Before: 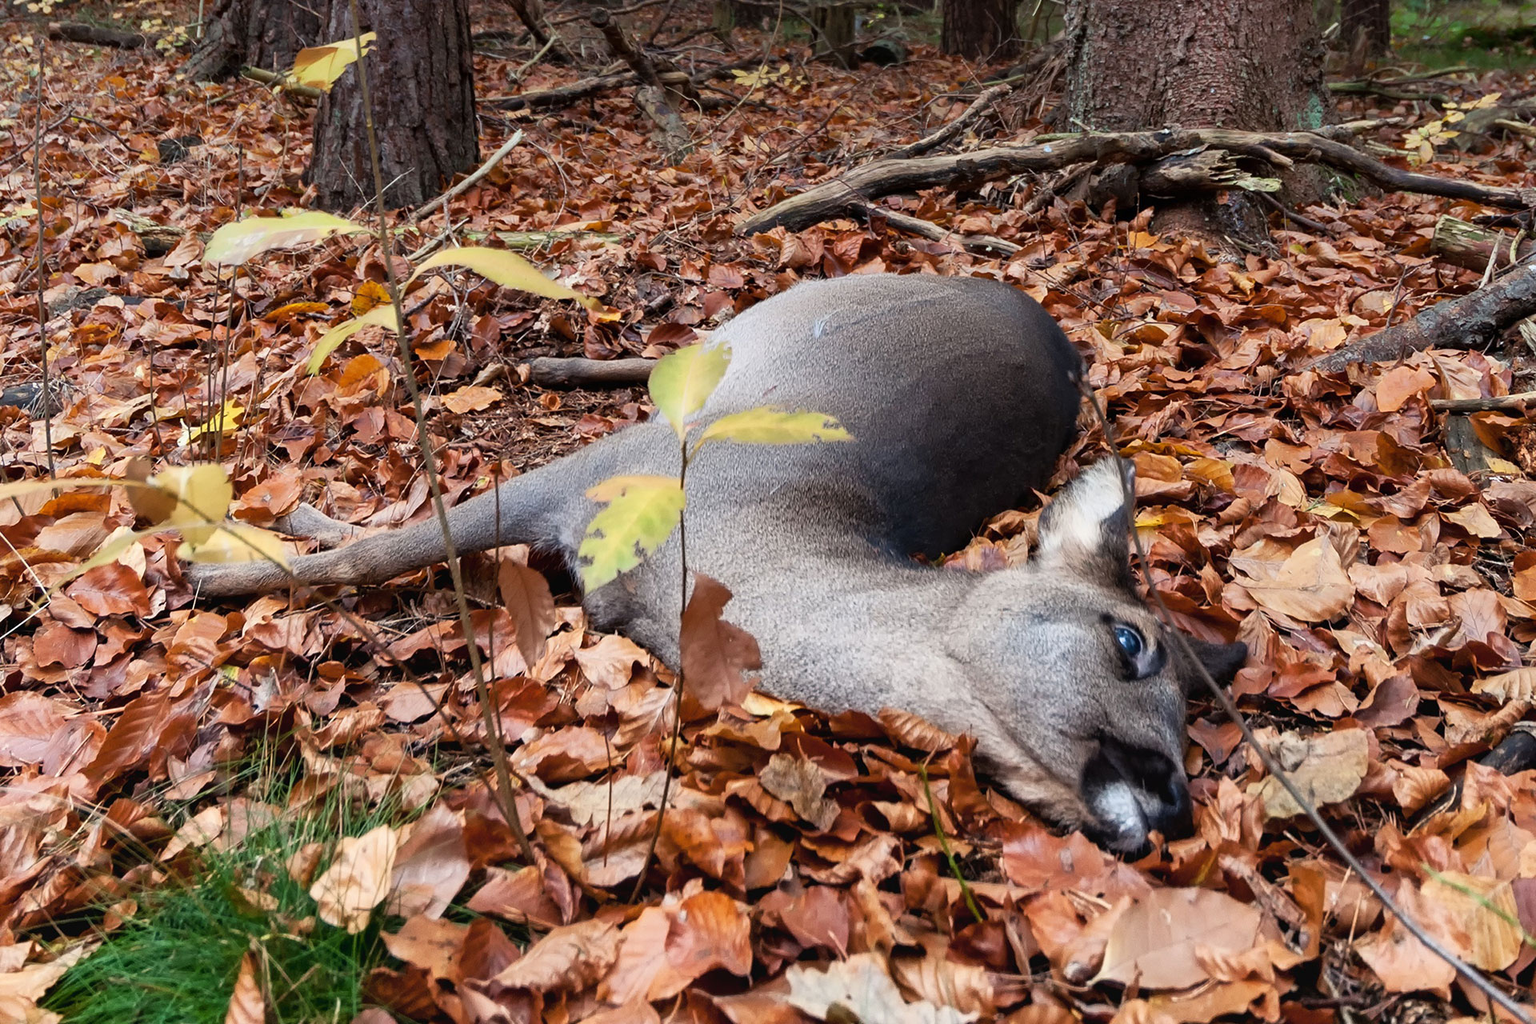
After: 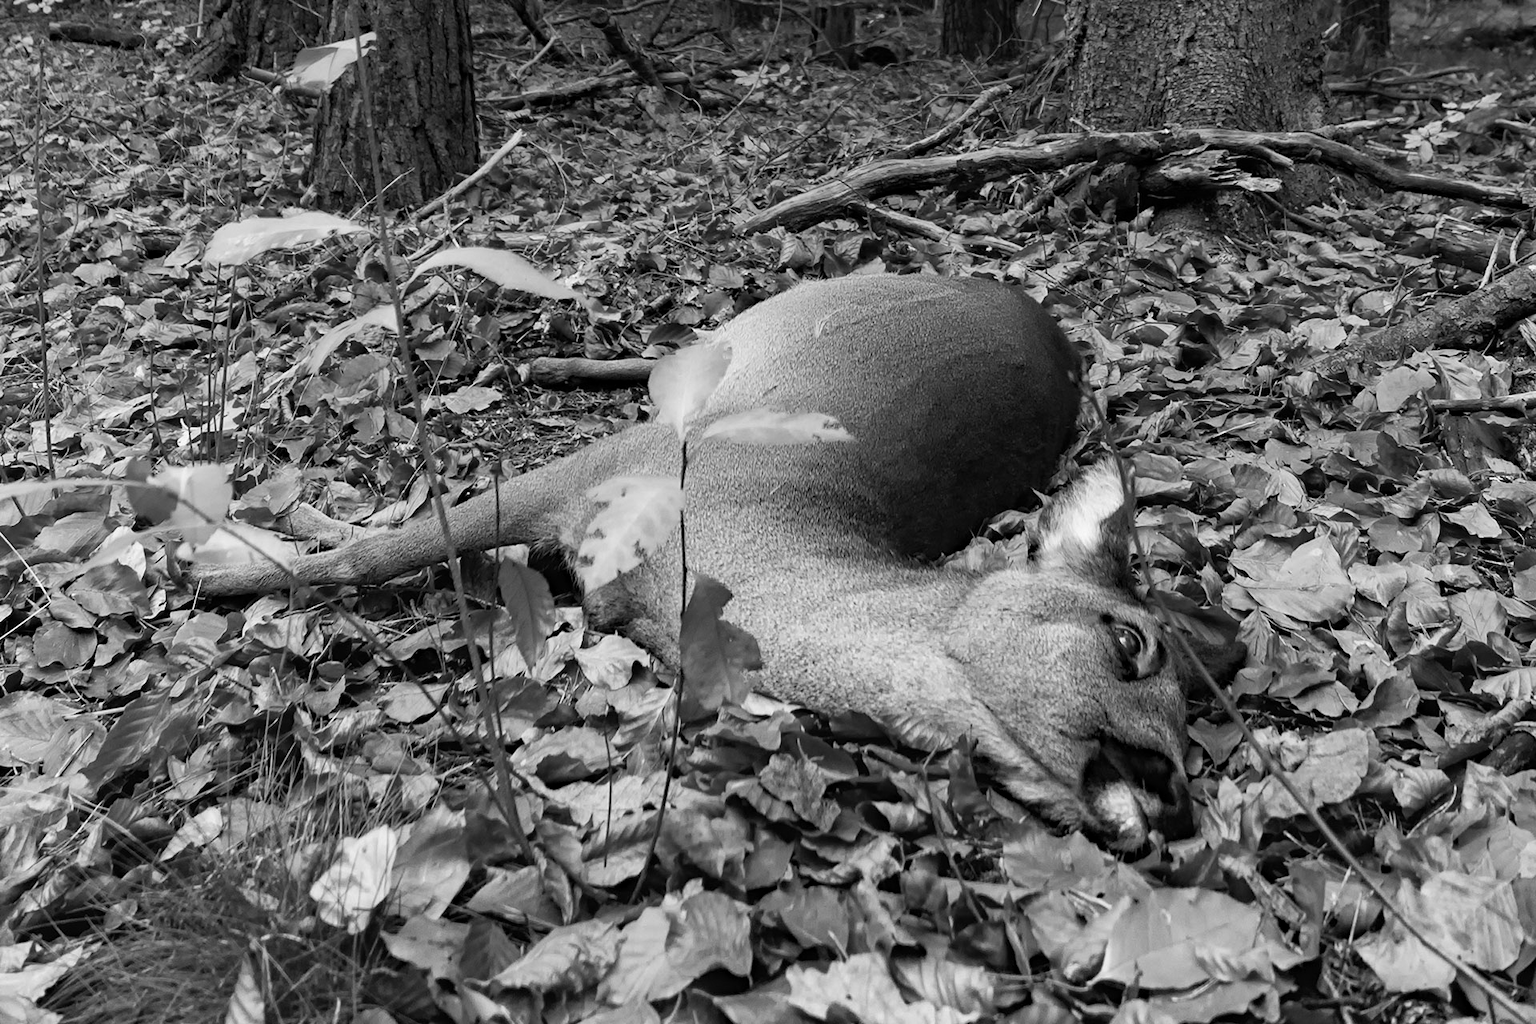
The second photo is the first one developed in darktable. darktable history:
white balance: red 0.926, green 1.003, blue 1.133
monochrome: on, module defaults
color contrast: green-magenta contrast 1.1, blue-yellow contrast 1.1, unbound 0
haze removal: strength 0.29, distance 0.25, compatibility mode true, adaptive false
color correction: highlights a* -0.482, highlights b* 0.161, shadows a* 4.66, shadows b* 20.72
